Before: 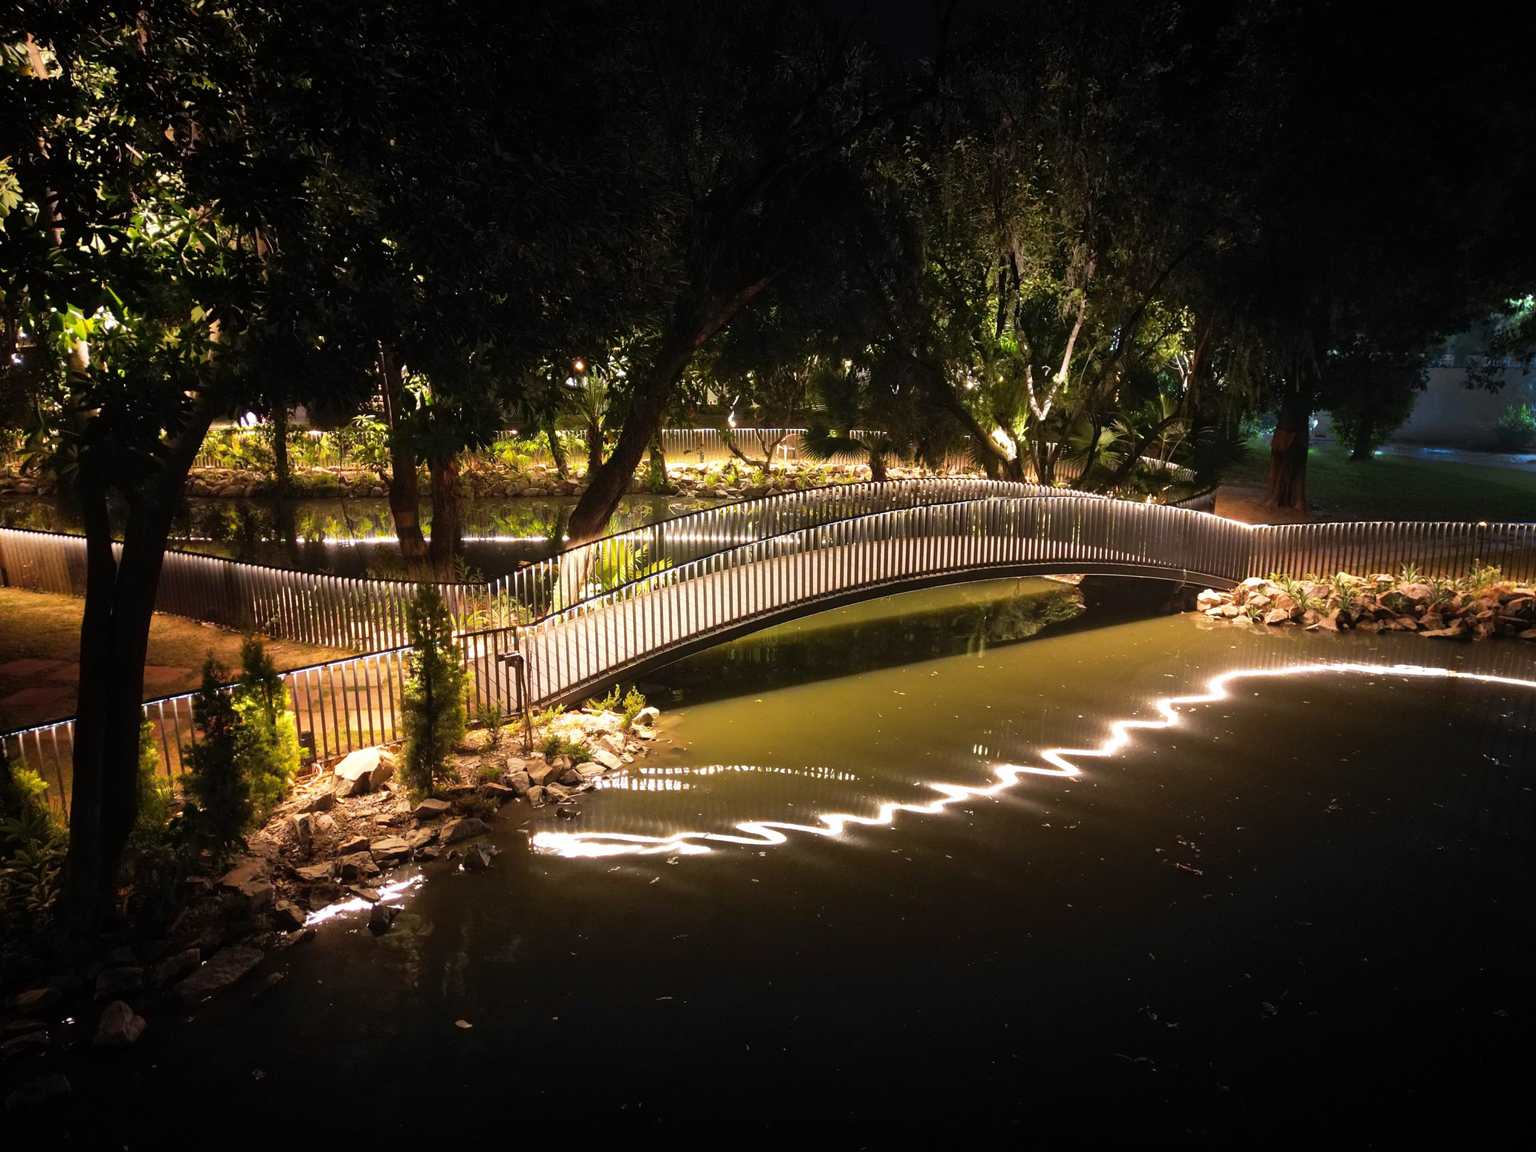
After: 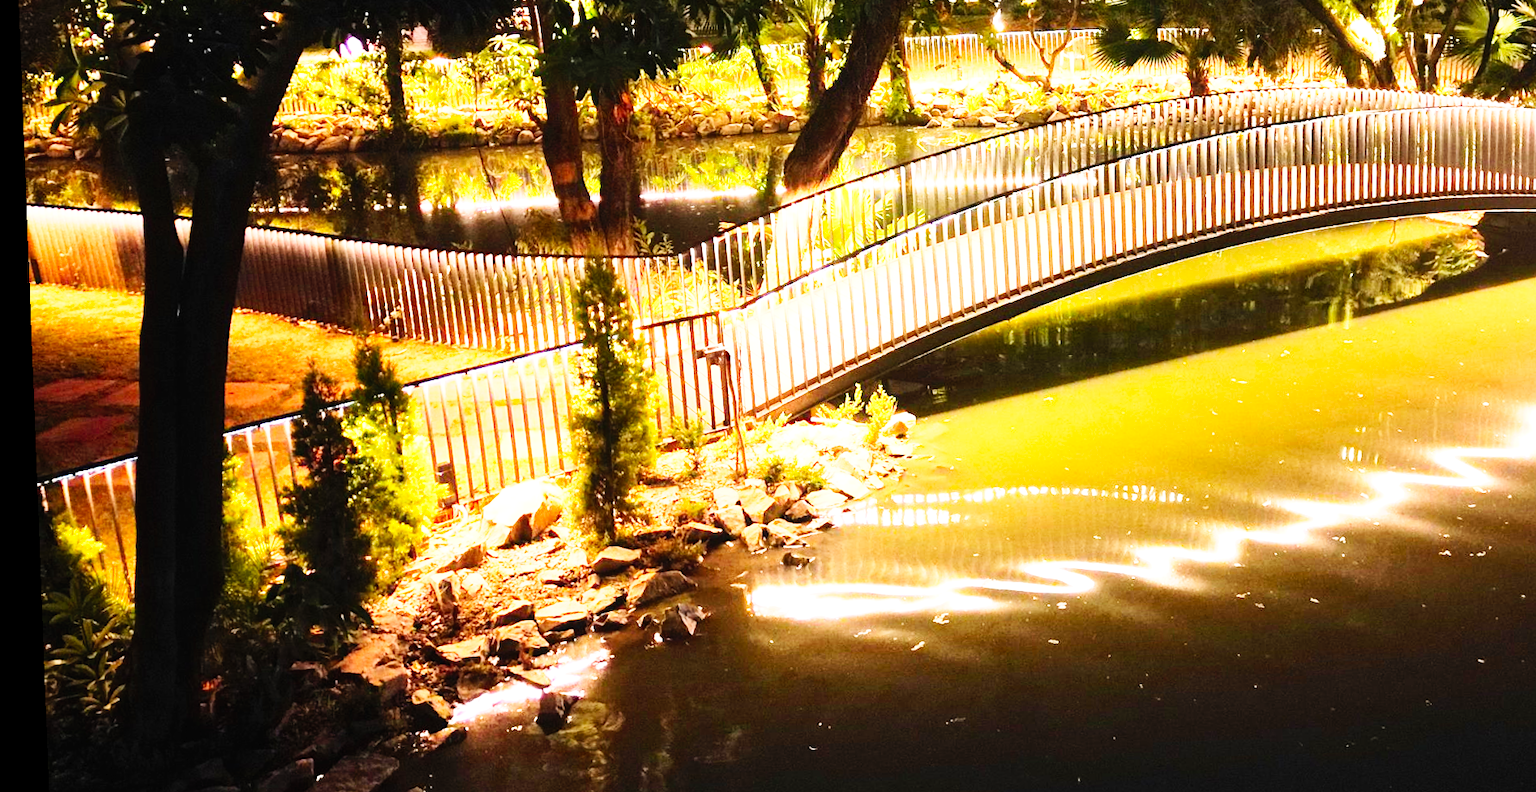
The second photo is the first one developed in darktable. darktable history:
contrast brightness saturation: contrast 0.2, brightness 0.16, saturation 0.22
base curve: curves: ch0 [(0, 0) (0, 0.001) (0.001, 0.001) (0.004, 0.002) (0.007, 0.004) (0.015, 0.013) (0.033, 0.045) (0.052, 0.096) (0.075, 0.17) (0.099, 0.241) (0.163, 0.42) (0.219, 0.55) (0.259, 0.616) (0.327, 0.722) (0.365, 0.765) (0.522, 0.873) (0.547, 0.881) (0.689, 0.919) (0.826, 0.952) (1, 1)], preserve colors none
rotate and perspective: rotation -2.22°, lens shift (horizontal) -0.022, automatic cropping off
crop: top 36.498%, right 27.964%, bottom 14.995%
exposure: exposure 0.781 EV, compensate highlight preservation false
